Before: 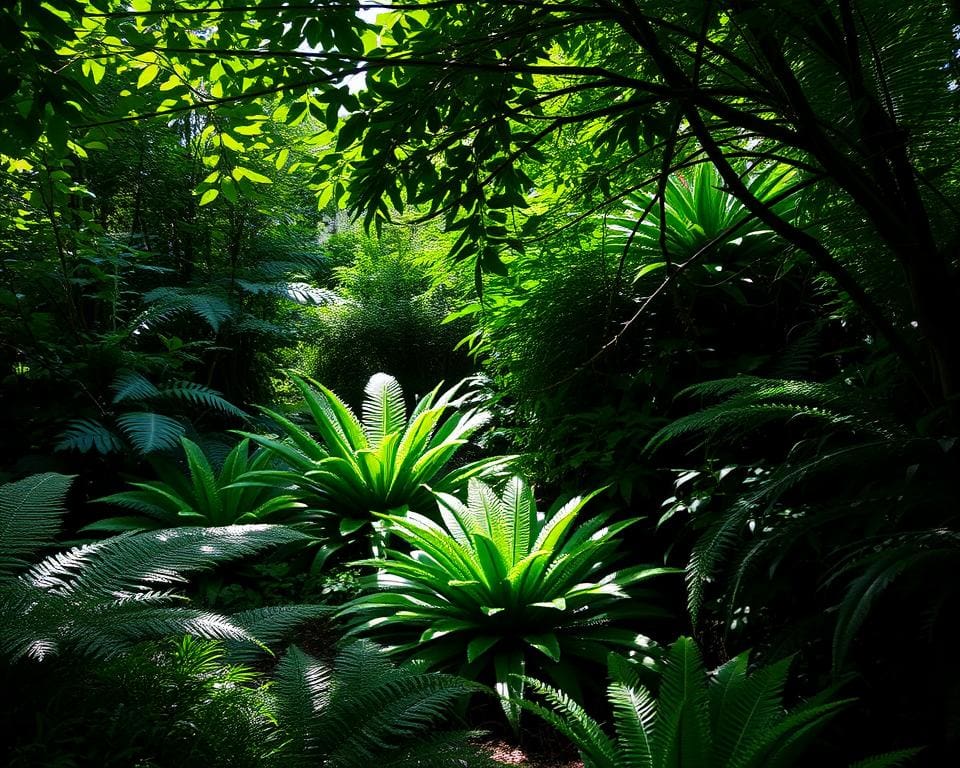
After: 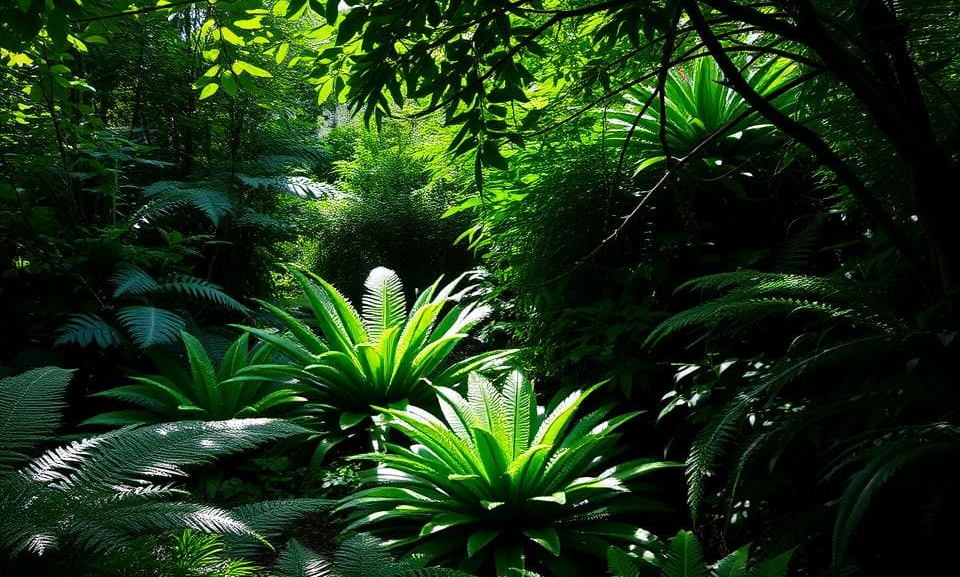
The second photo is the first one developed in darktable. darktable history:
crop: top 13.823%, bottom 11.031%
